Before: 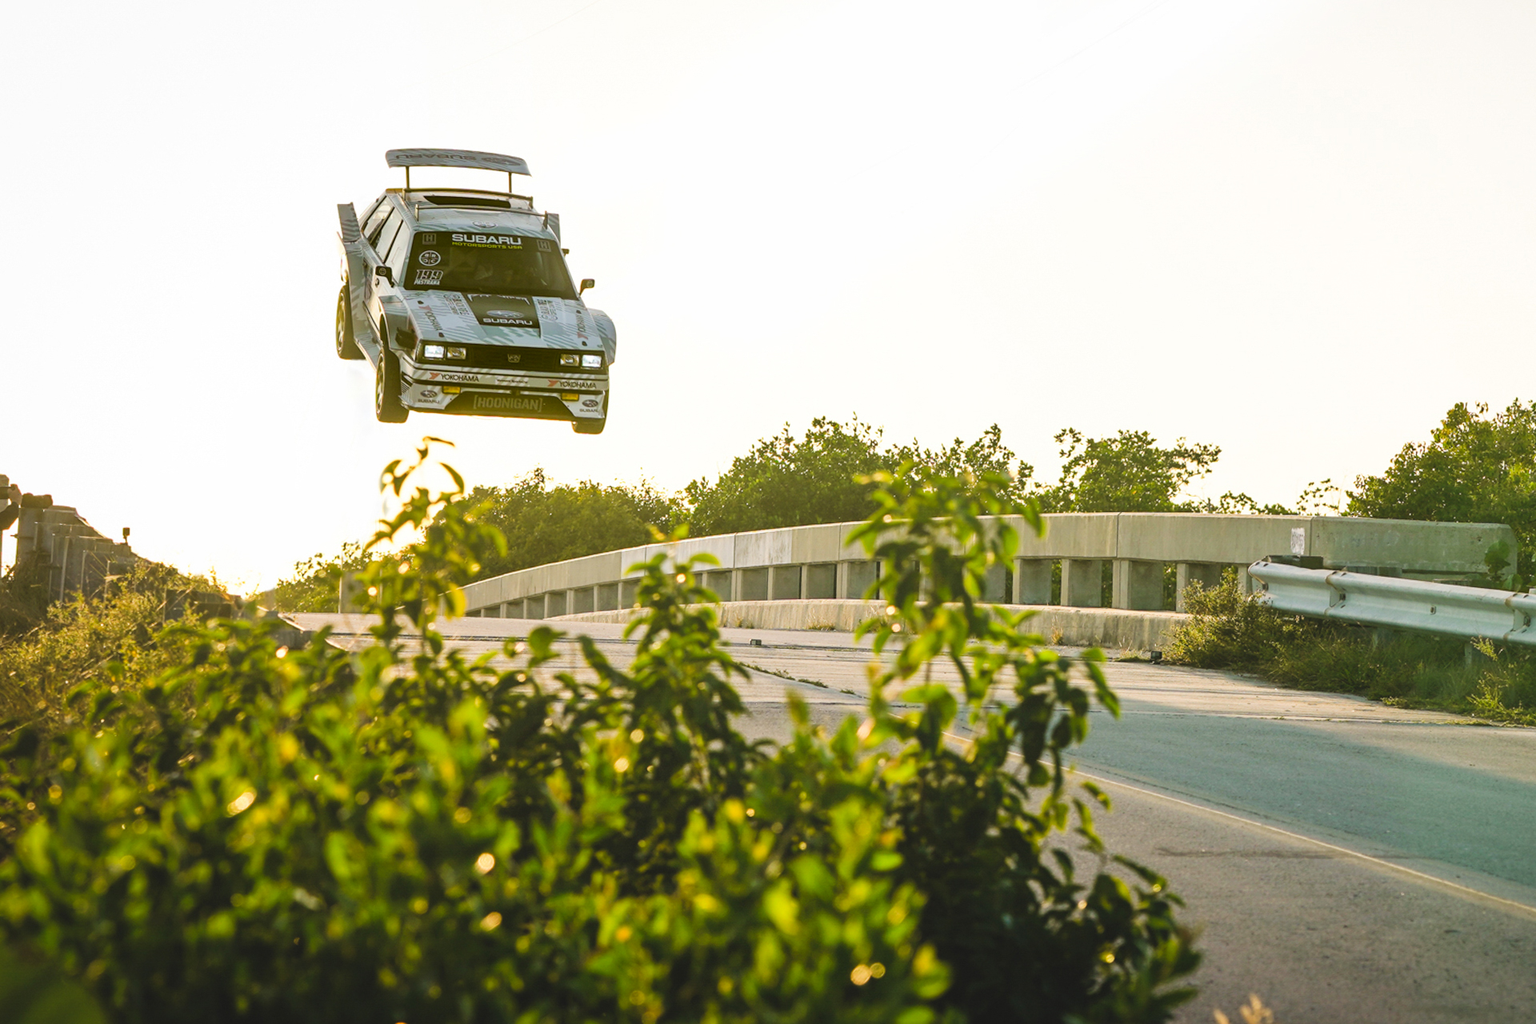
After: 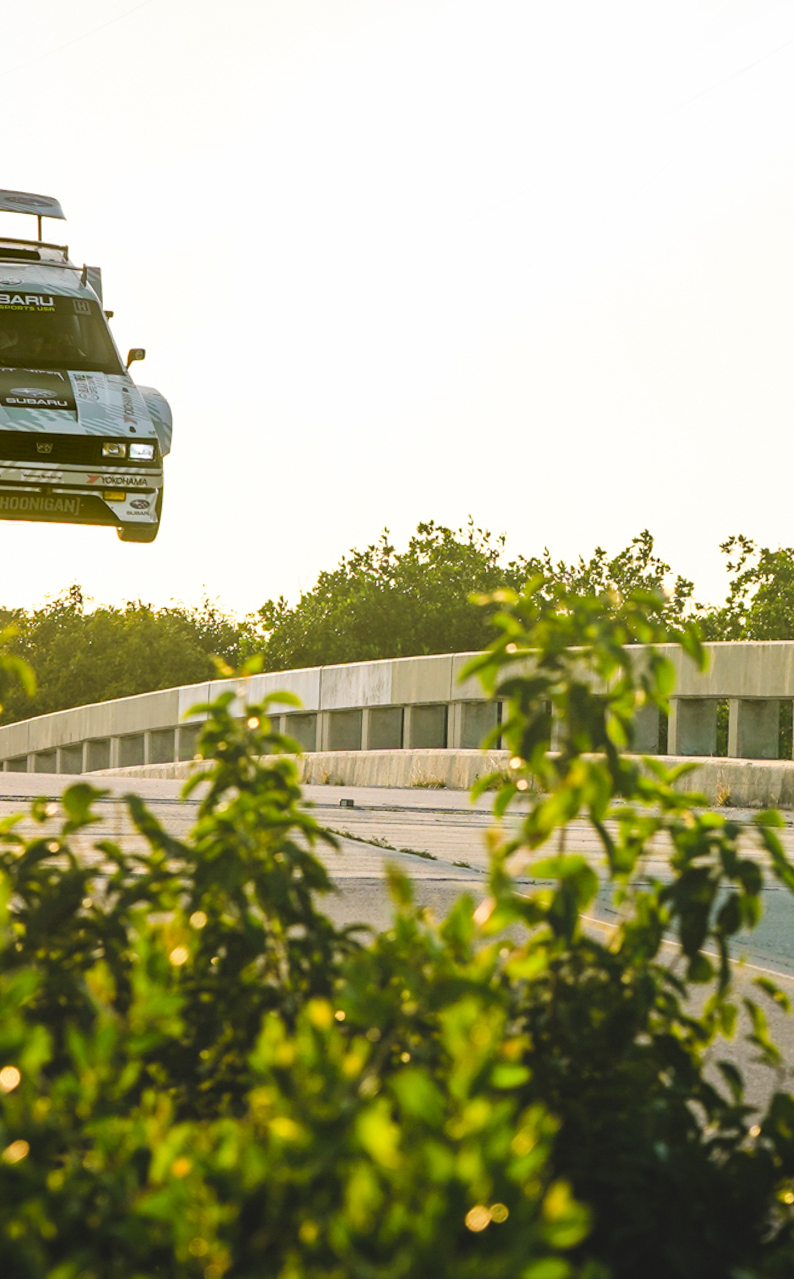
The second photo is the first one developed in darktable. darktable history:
crop: left 31.166%, right 27.446%
